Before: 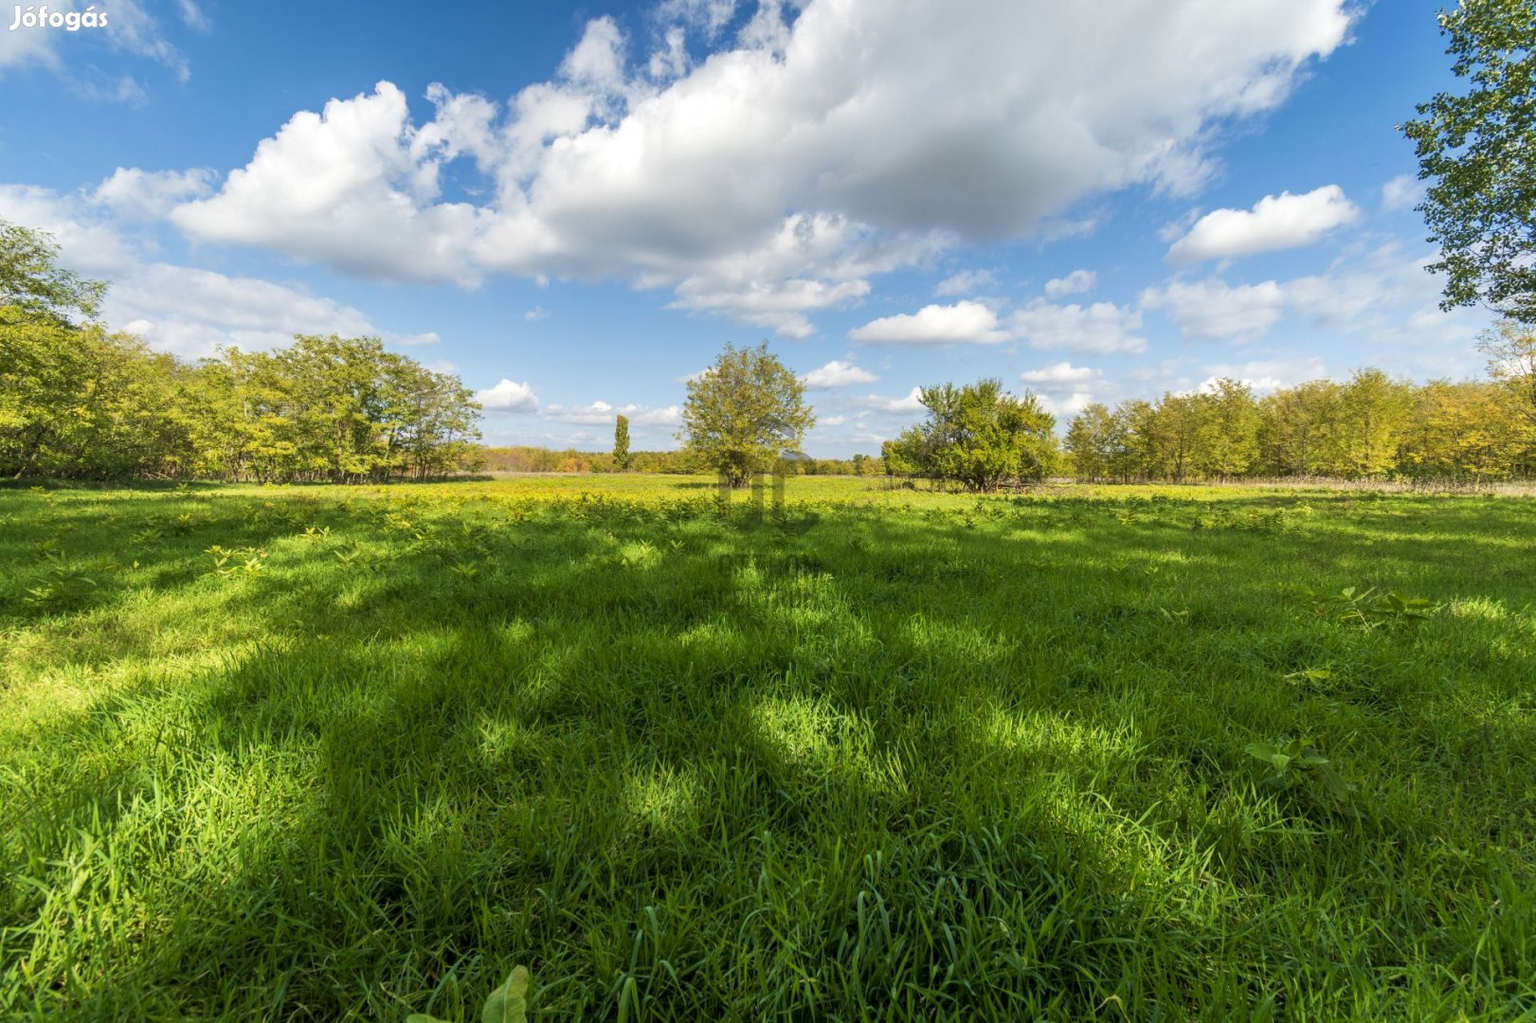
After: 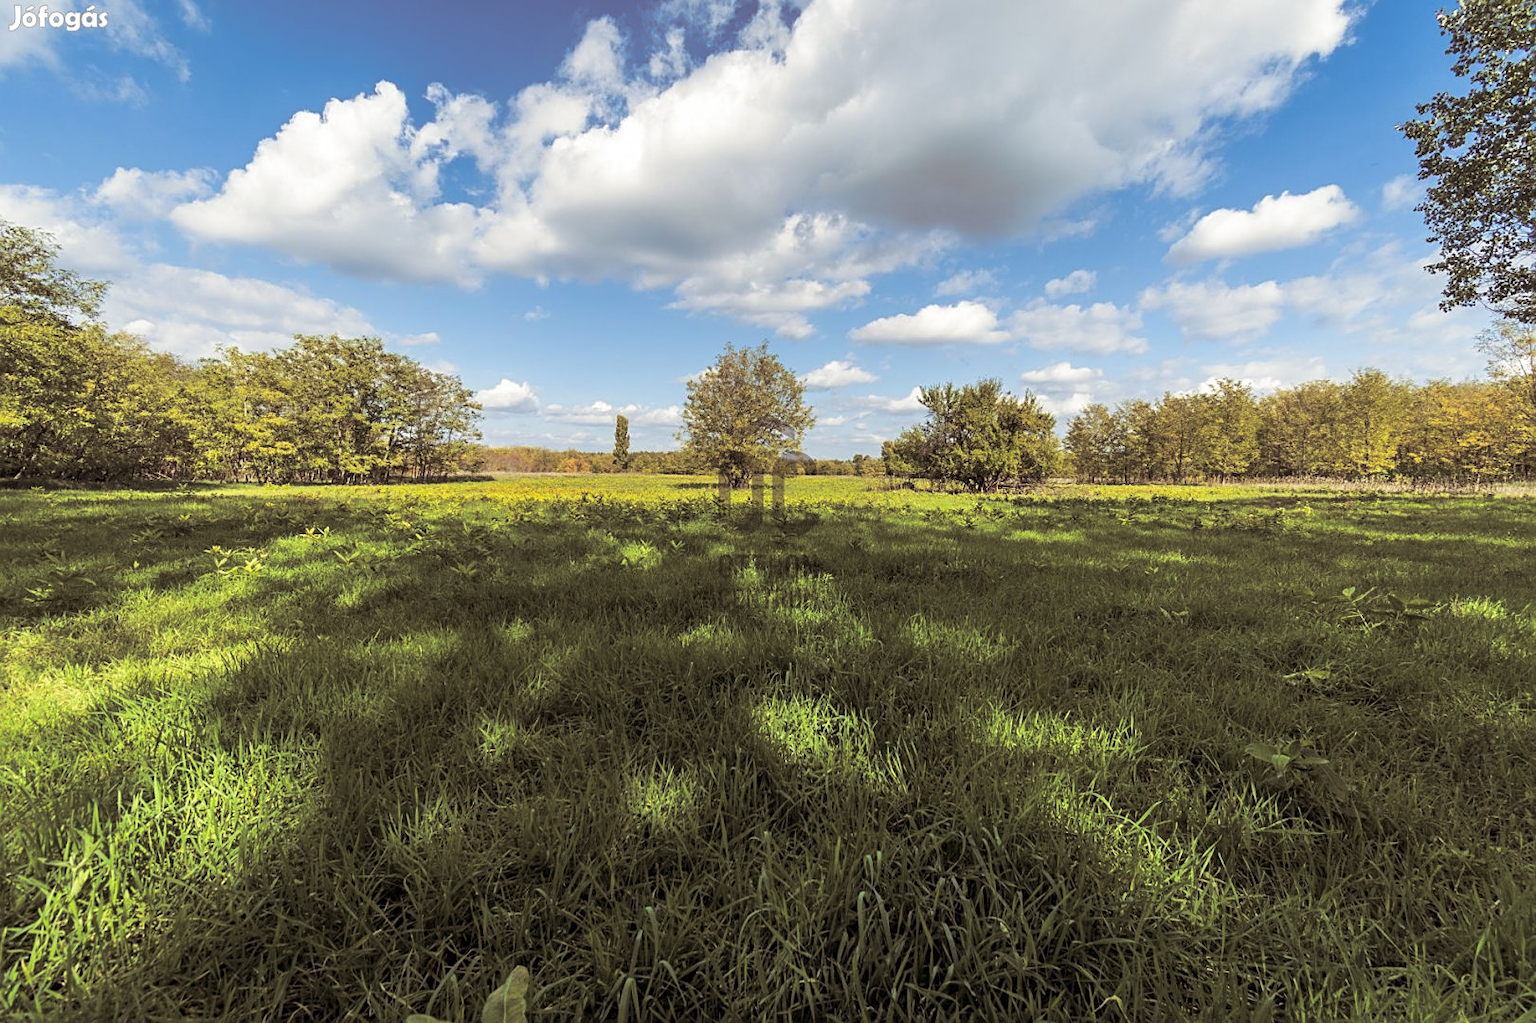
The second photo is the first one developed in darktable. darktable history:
split-toning: shadows › saturation 0.24, highlights › hue 54°, highlights › saturation 0.24
sharpen: on, module defaults
